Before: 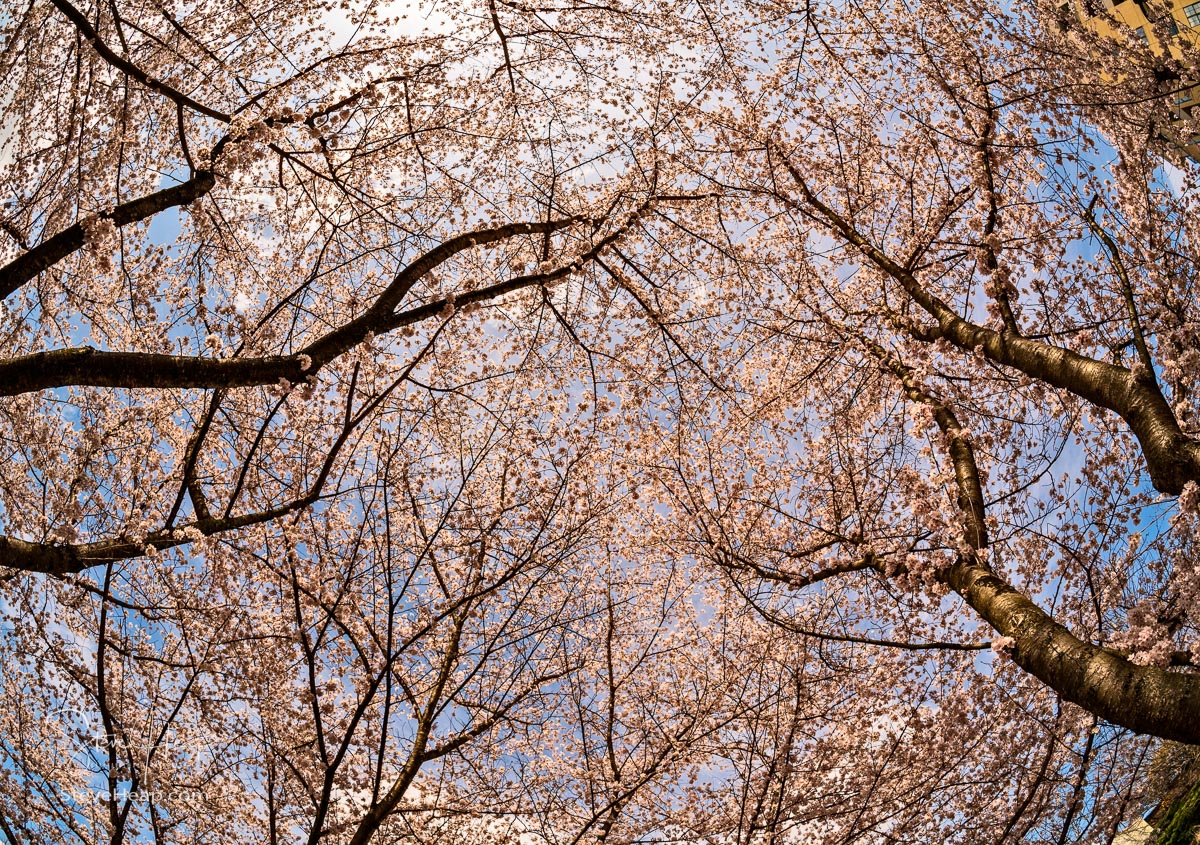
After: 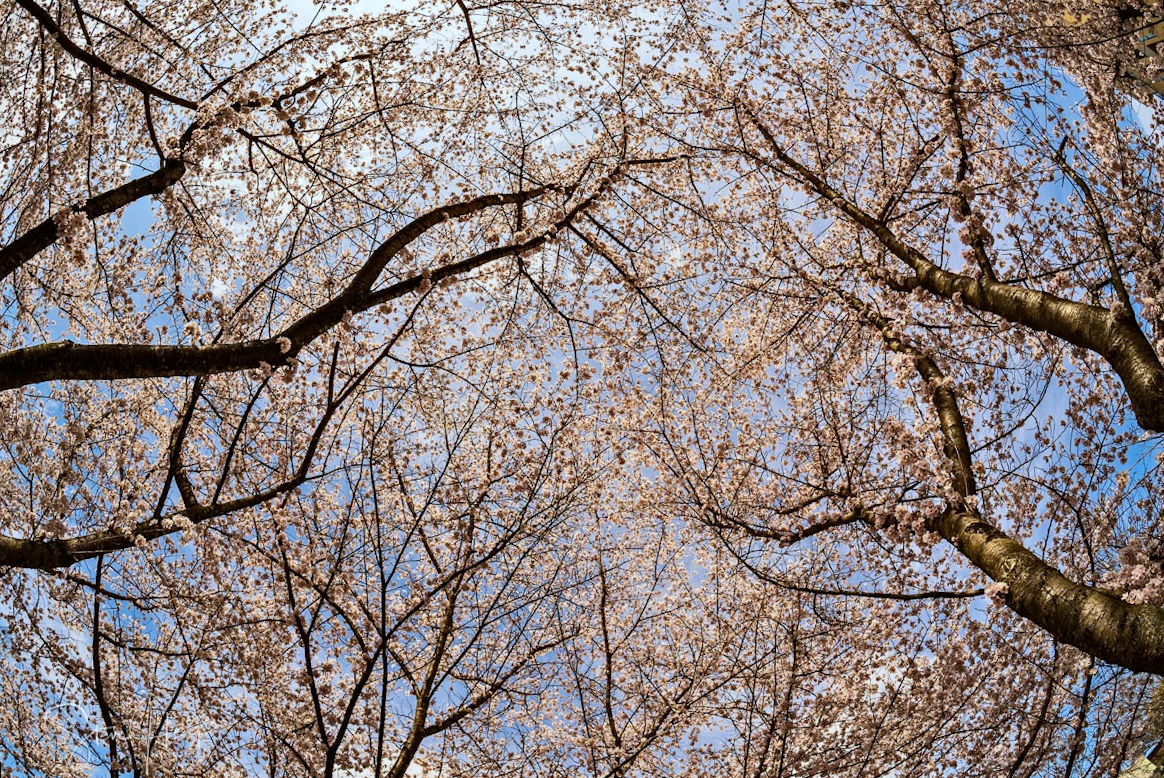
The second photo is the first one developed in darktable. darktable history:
rotate and perspective: rotation -3°, crop left 0.031, crop right 0.968, crop top 0.07, crop bottom 0.93
white balance: red 0.925, blue 1.046
